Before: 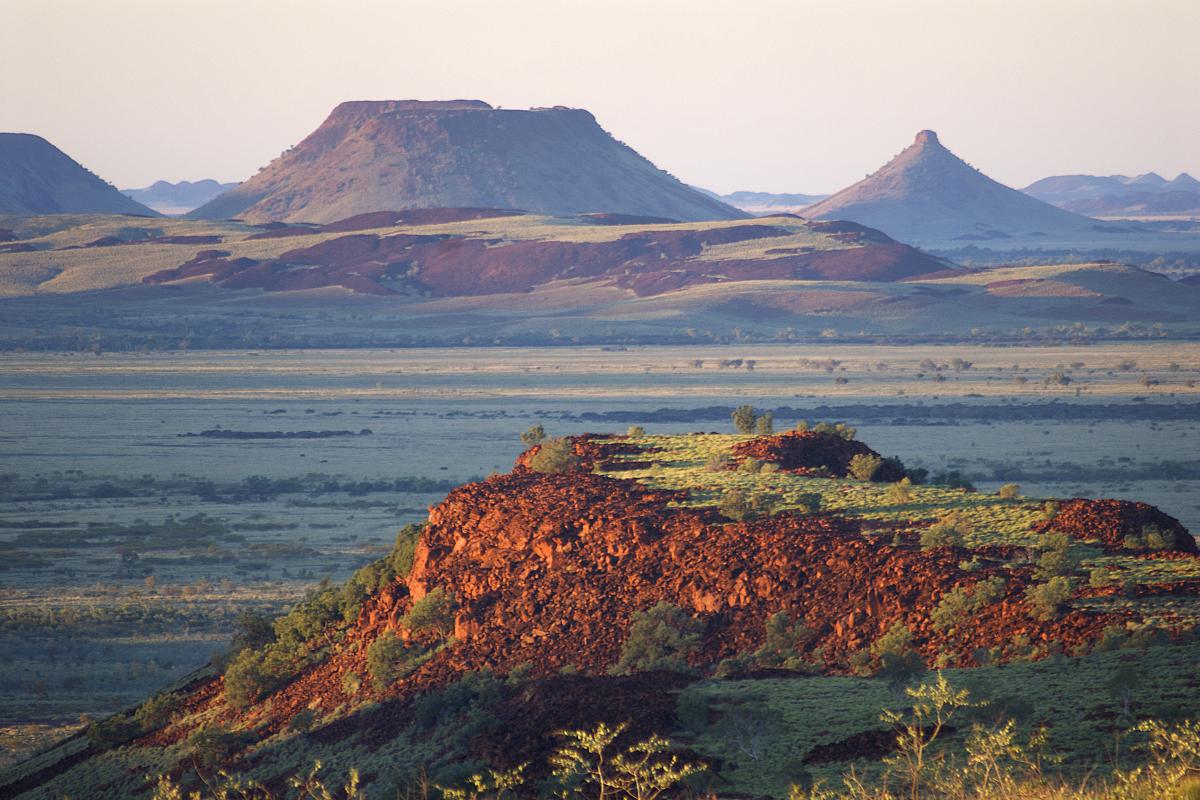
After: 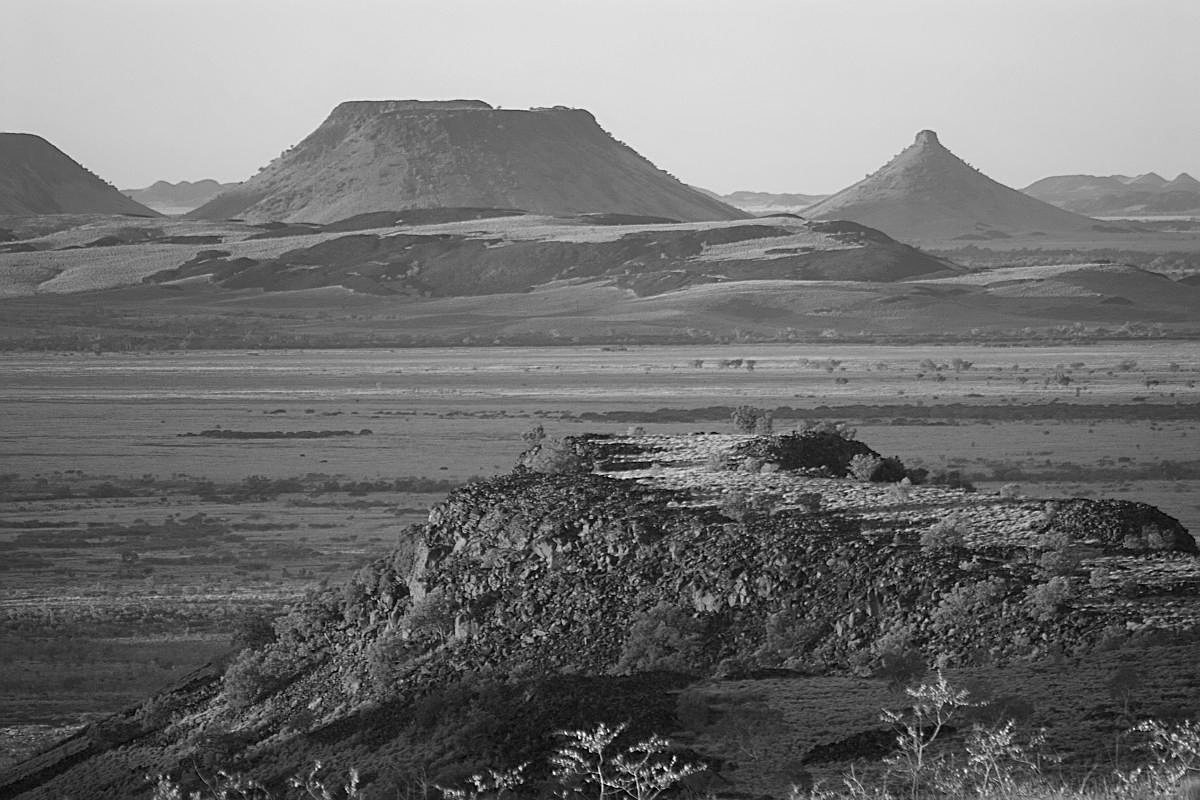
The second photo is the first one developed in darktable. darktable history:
sharpen: on, module defaults
monochrome: a -92.57, b 58.91
exposure: compensate highlight preservation false
